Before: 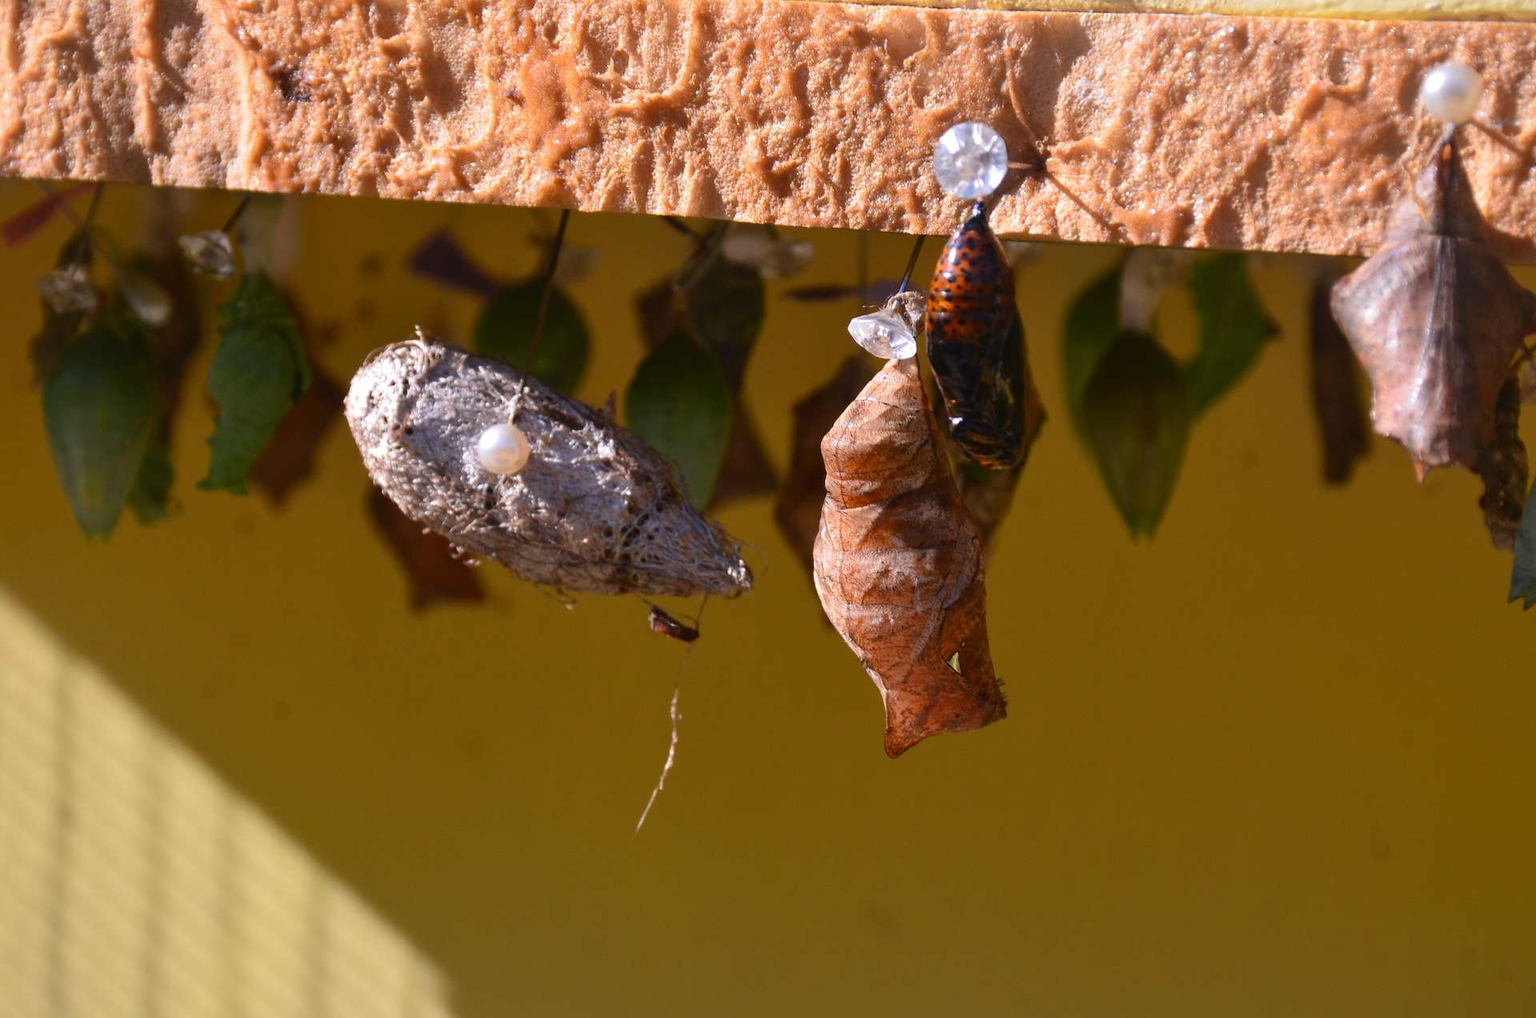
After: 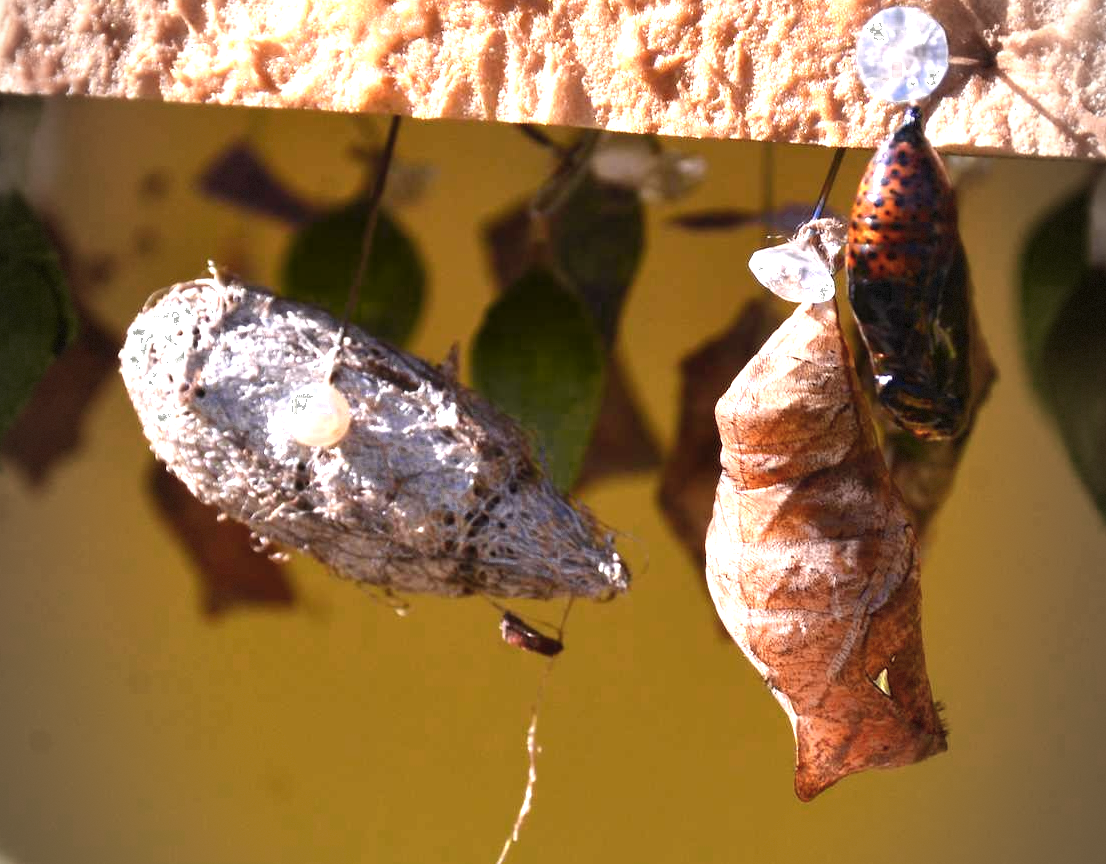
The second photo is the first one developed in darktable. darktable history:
vignetting: fall-off start 96.55%, fall-off radius 99.73%, width/height ratio 0.611, dithering 8-bit output, unbound false
crop: left 16.207%, top 11.499%, right 26.164%, bottom 20.524%
color zones: curves: ch0 [(0.099, 0.624) (0.257, 0.596) (0.384, 0.376) (0.529, 0.492) (0.697, 0.564) (0.768, 0.532) (0.908, 0.644)]; ch1 [(0.112, 0.564) (0.254, 0.612) (0.432, 0.676) (0.592, 0.456) (0.743, 0.684) (0.888, 0.536)]; ch2 [(0.25, 0.5) (0.469, 0.36) (0.75, 0.5)], process mode strong
